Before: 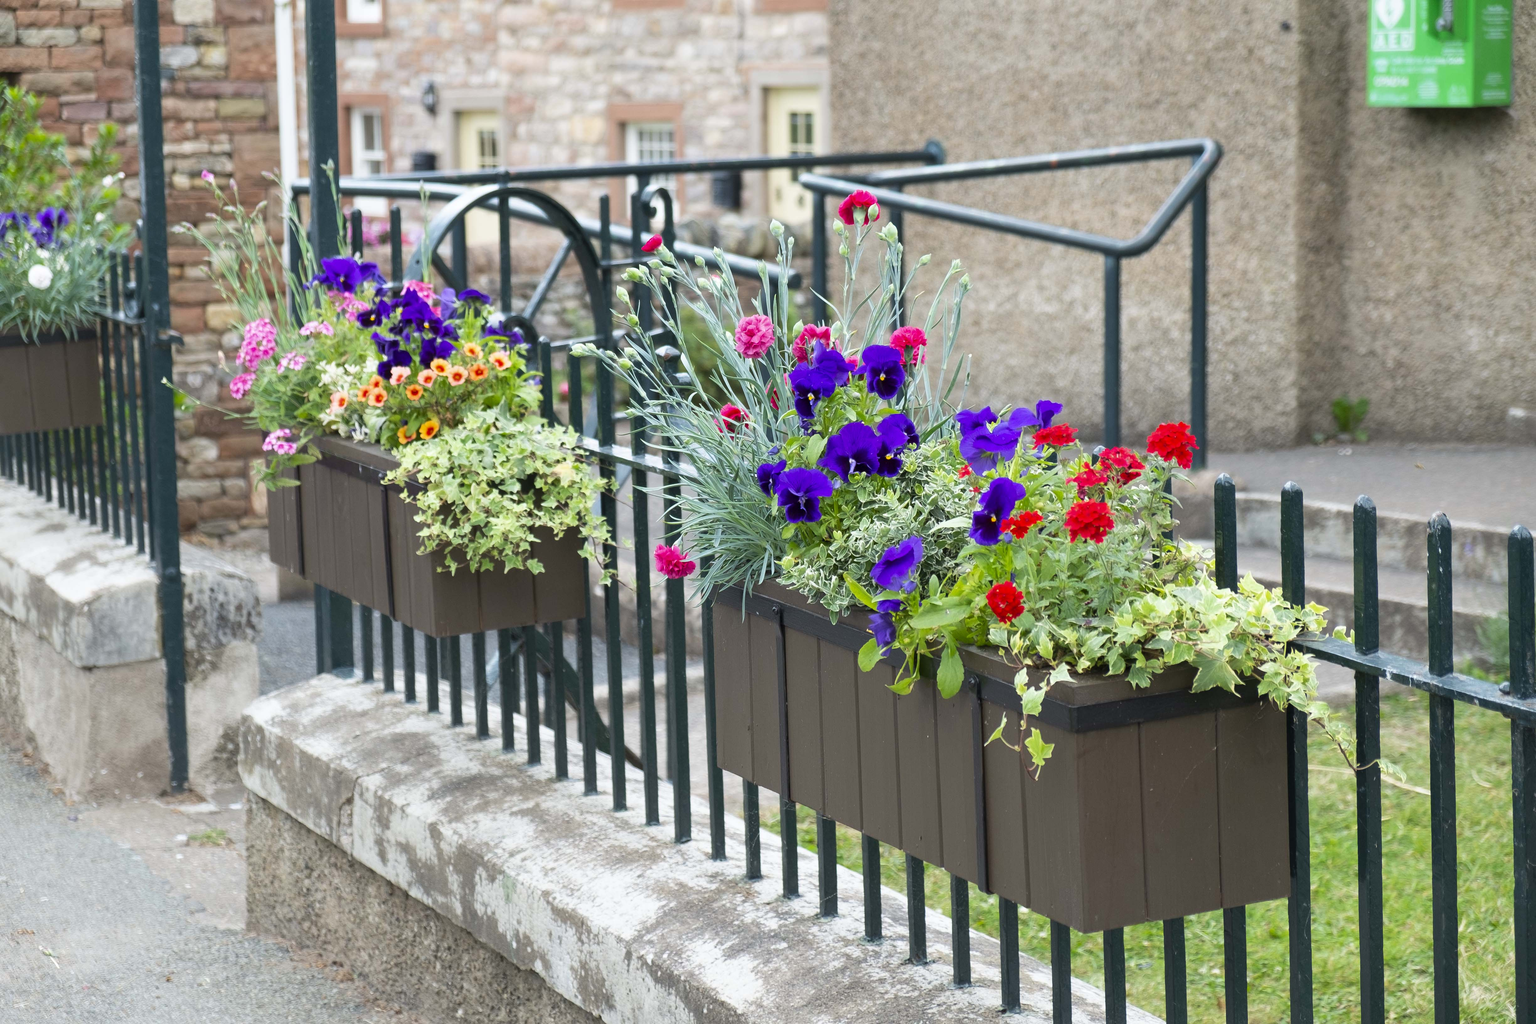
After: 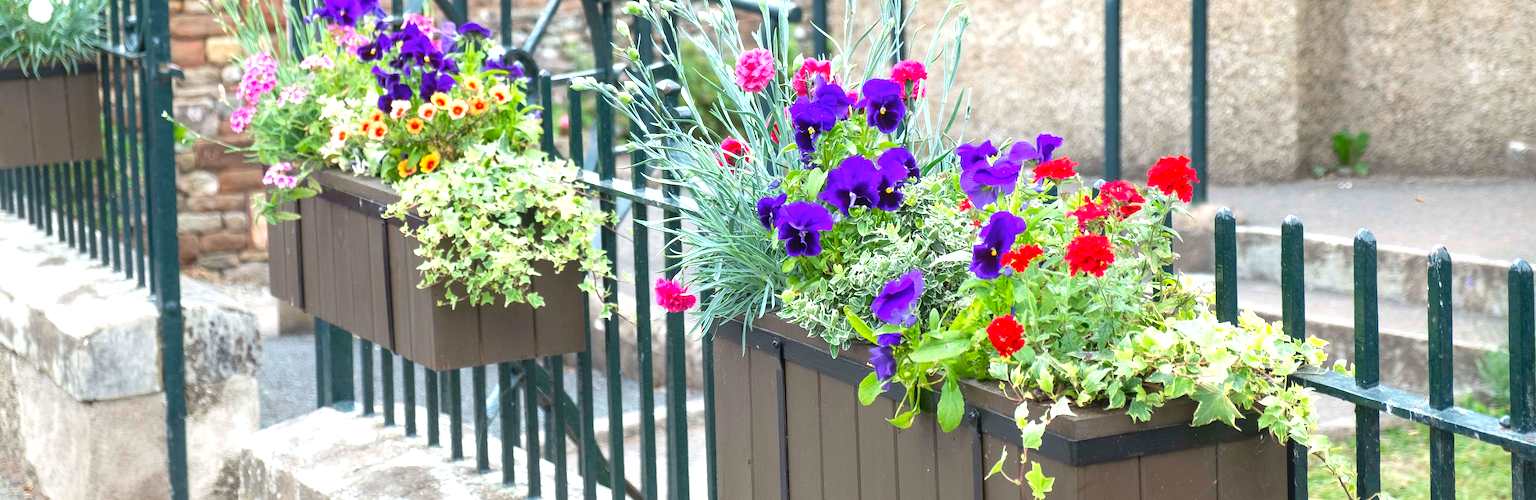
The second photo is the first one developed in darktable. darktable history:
local contrast: detail 109%
crop and rotate: top 26.056%, bottom 25.061%
exposure: exposure 0.775 EV, compensate highlight preservation false
